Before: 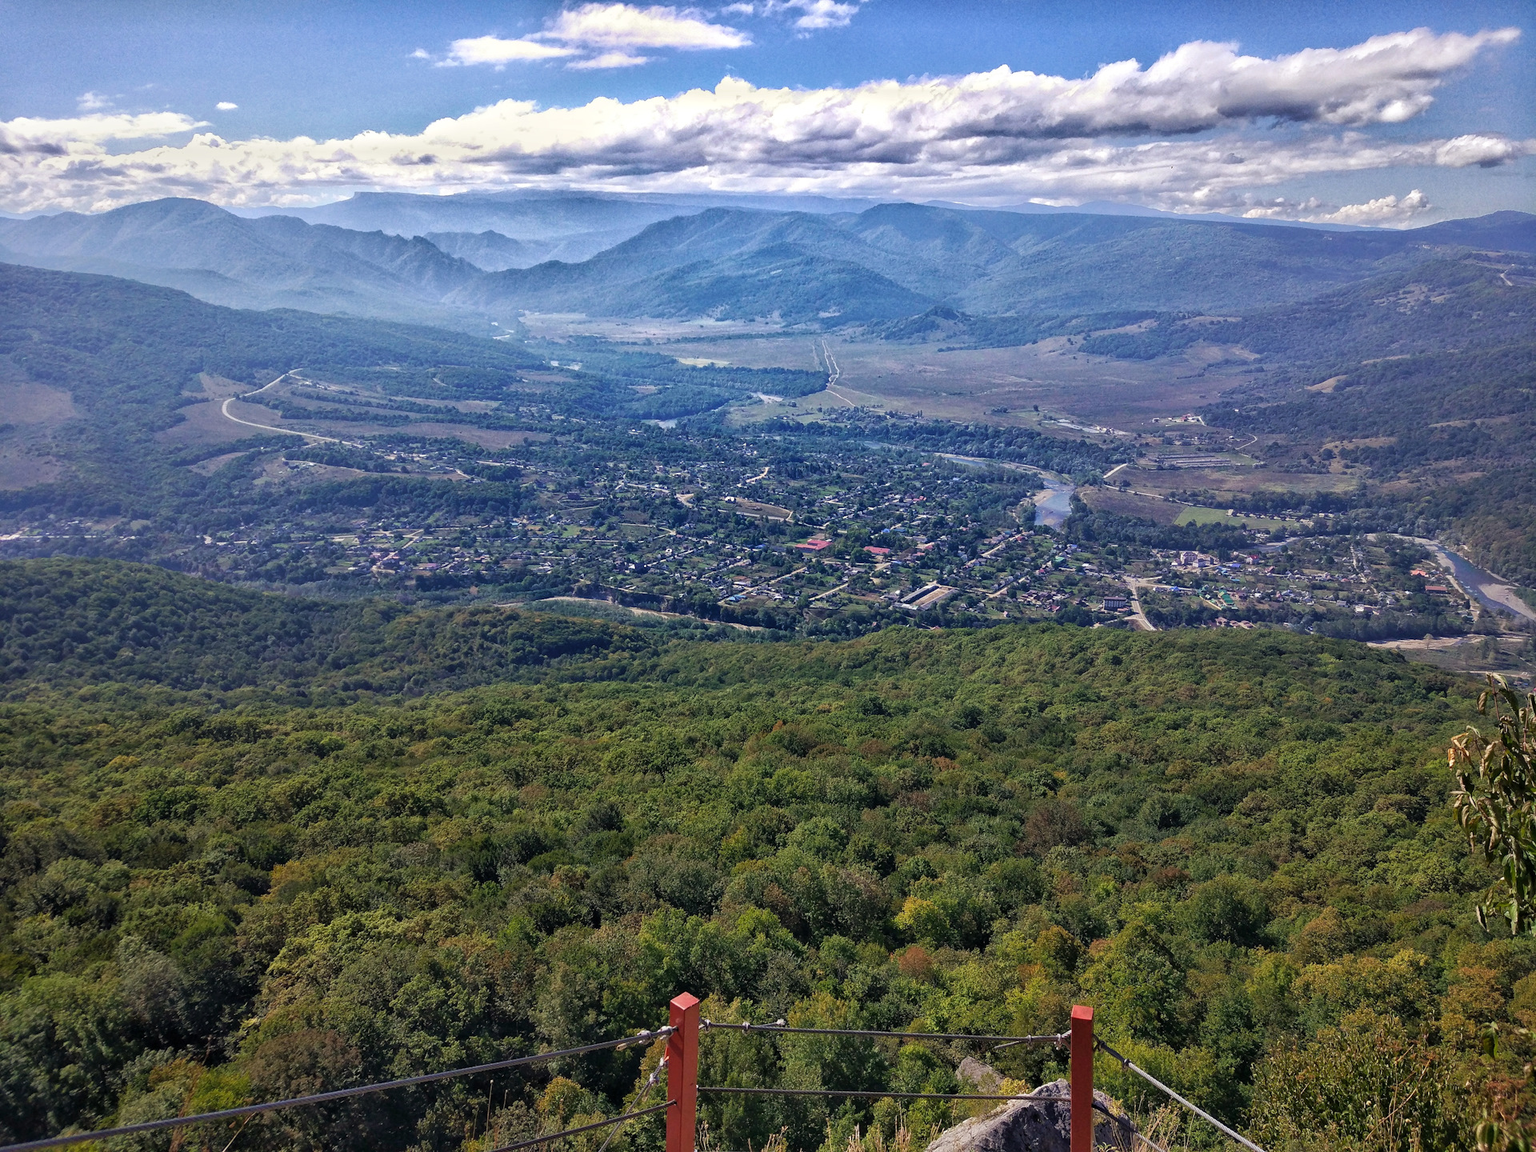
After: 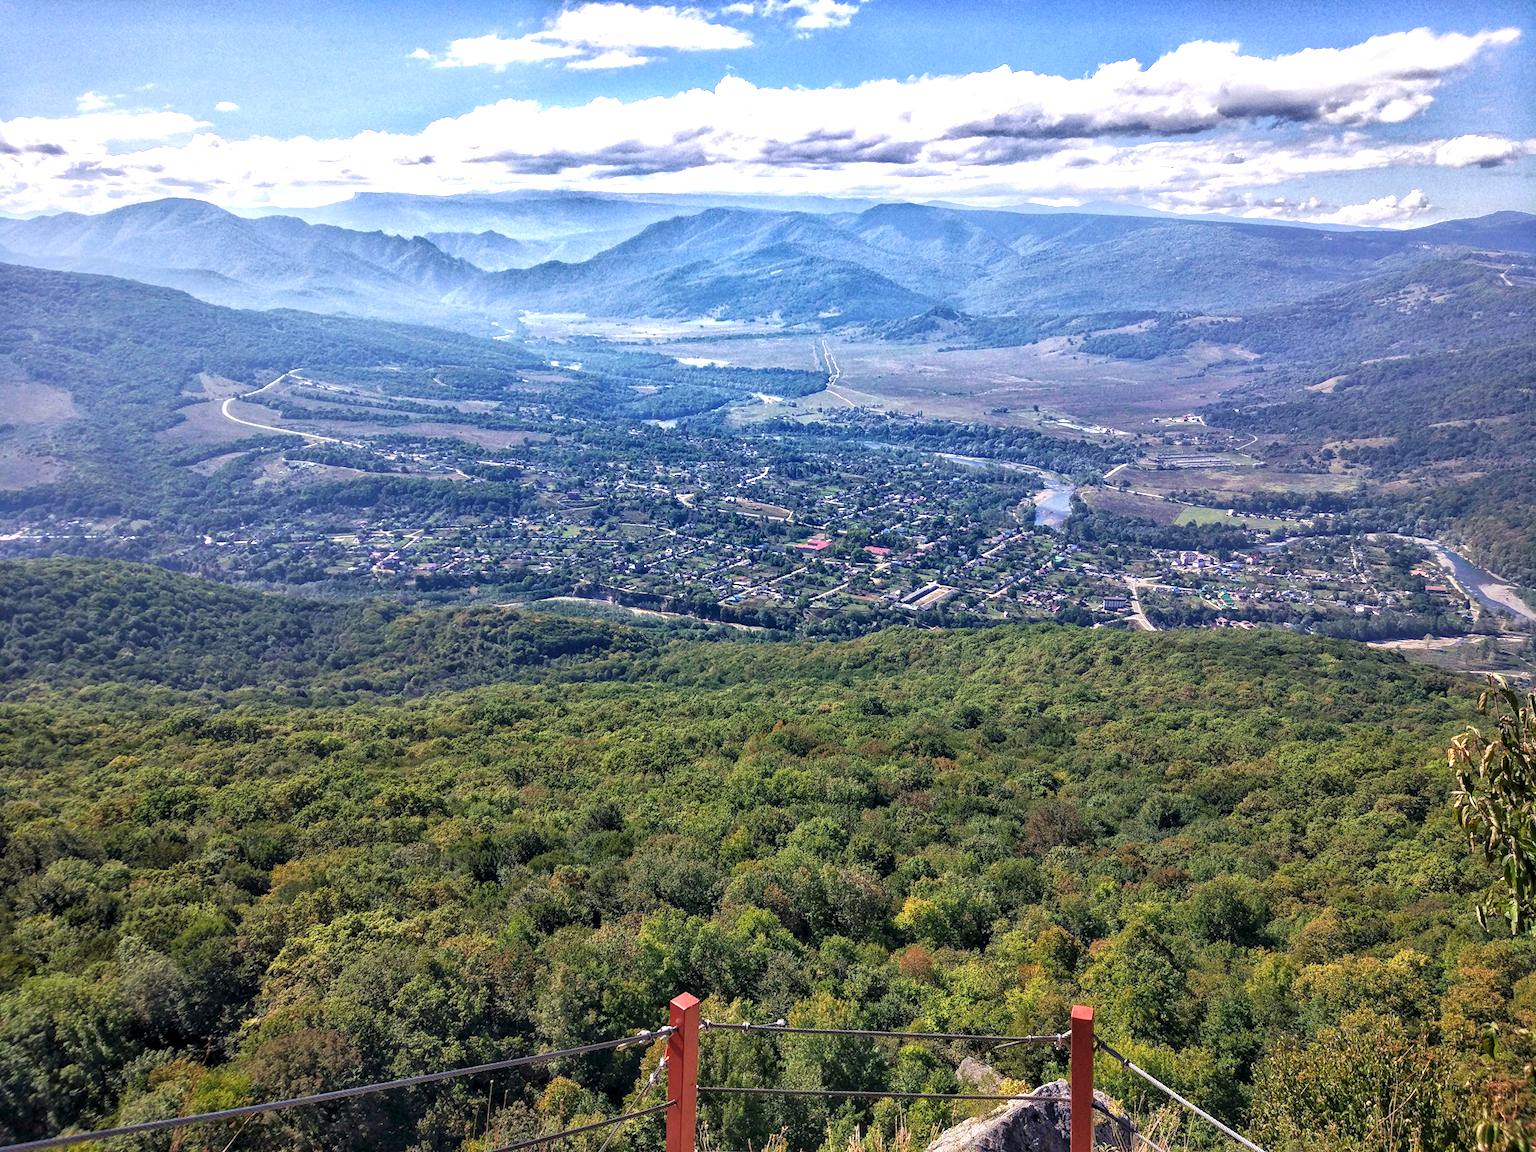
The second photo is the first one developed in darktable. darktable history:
exposure: black level correction 0, exposure 0.702 EV, compensate exposure bias true, compensate highlight preservation false
local contrast: on, module defaults
